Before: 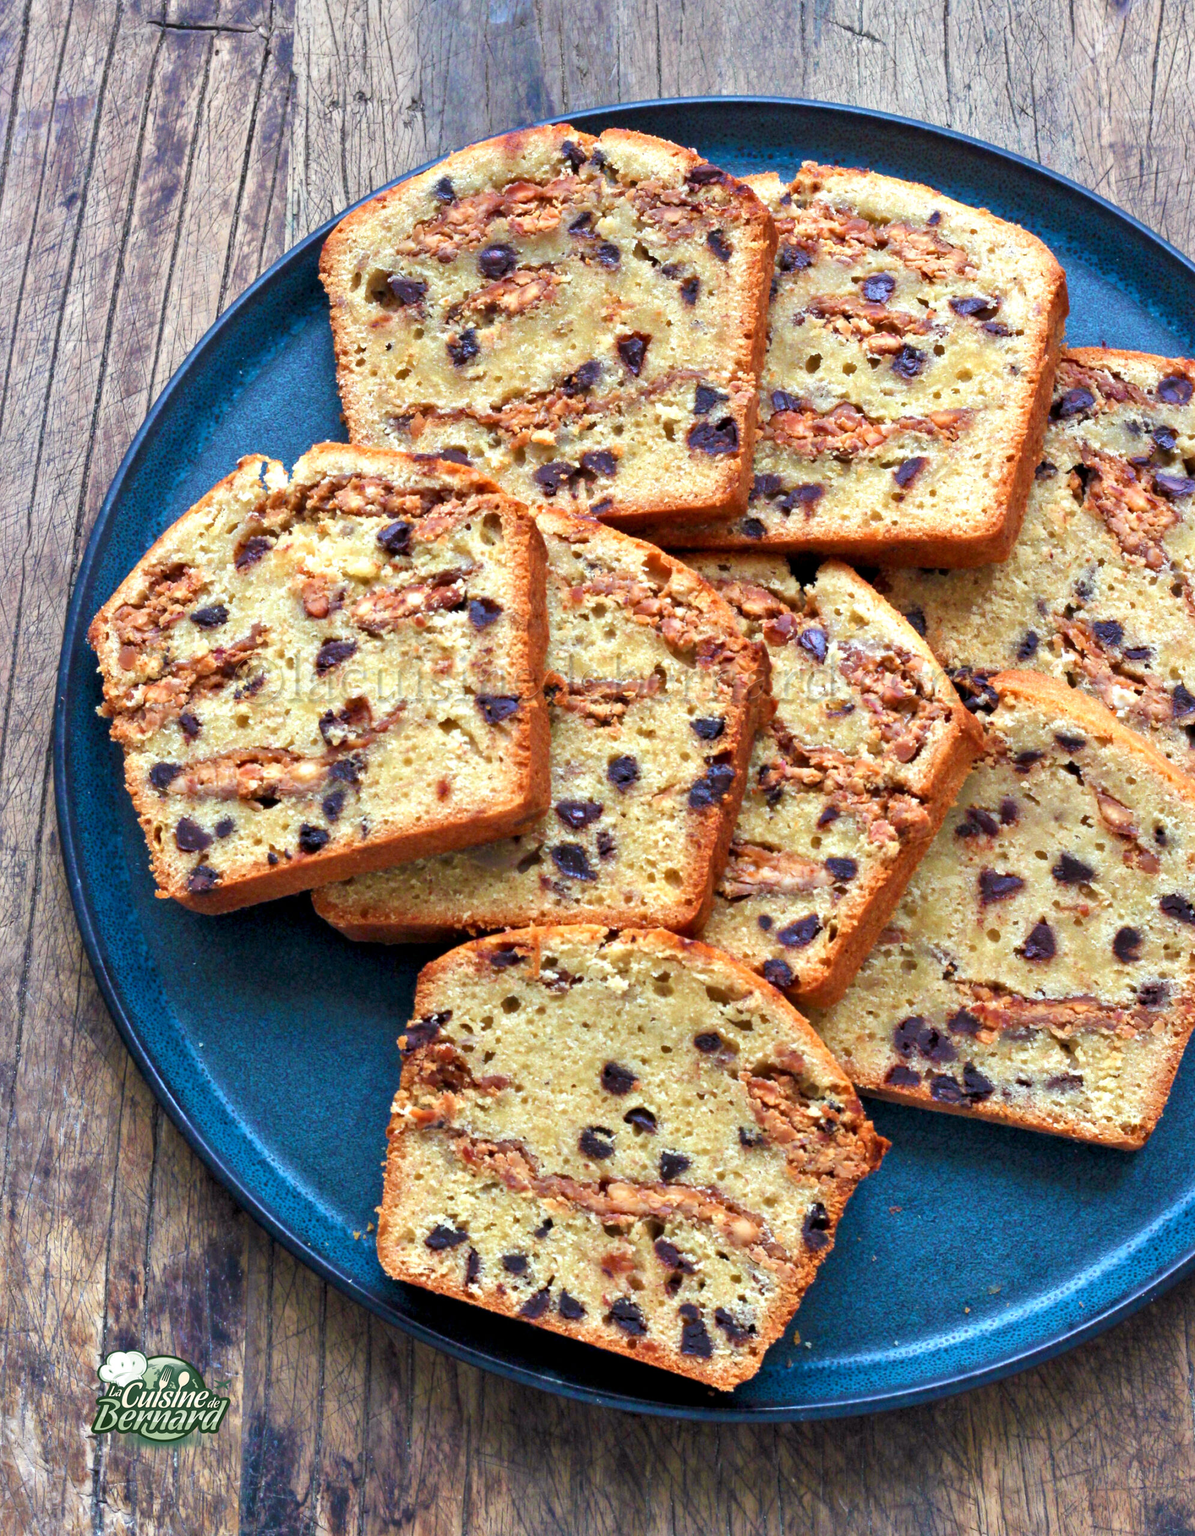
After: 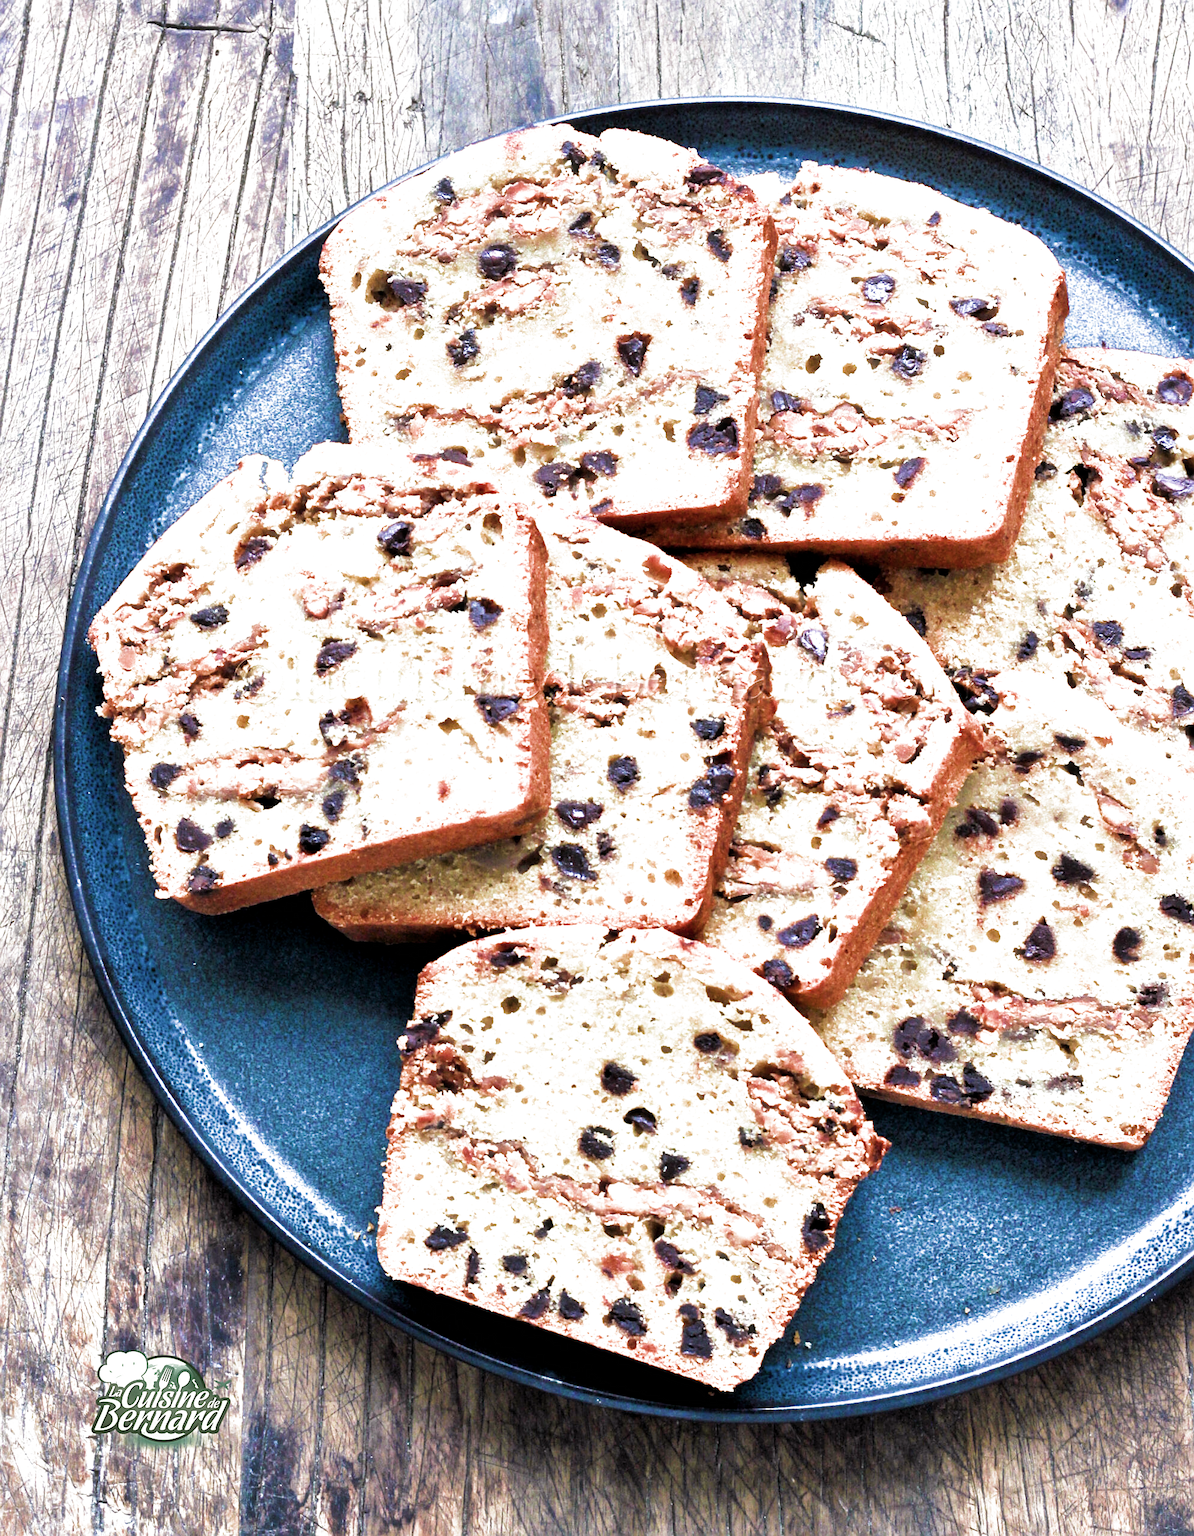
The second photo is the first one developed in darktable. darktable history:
exposure: exposure 0.561 EV, compensate exposure bias true, compensate highlight preservation false
filmic rgb: black relative exposure -8.29 EV, white relative exposure 2.2 EV, threshold 2.97 EV, target white luminance 99.884%, hardness 7.17, latitude 75.28%, contrast 1.315, highlights saturation mix -1.84%, shadows ↔ highlights balance 30.28%, color science v4 (2020), enable highlight reconstruction true
tone equalizer: on, module defaults
sharpen: on, module defaults
haze removal: strength -0.11, compatibility mode true
